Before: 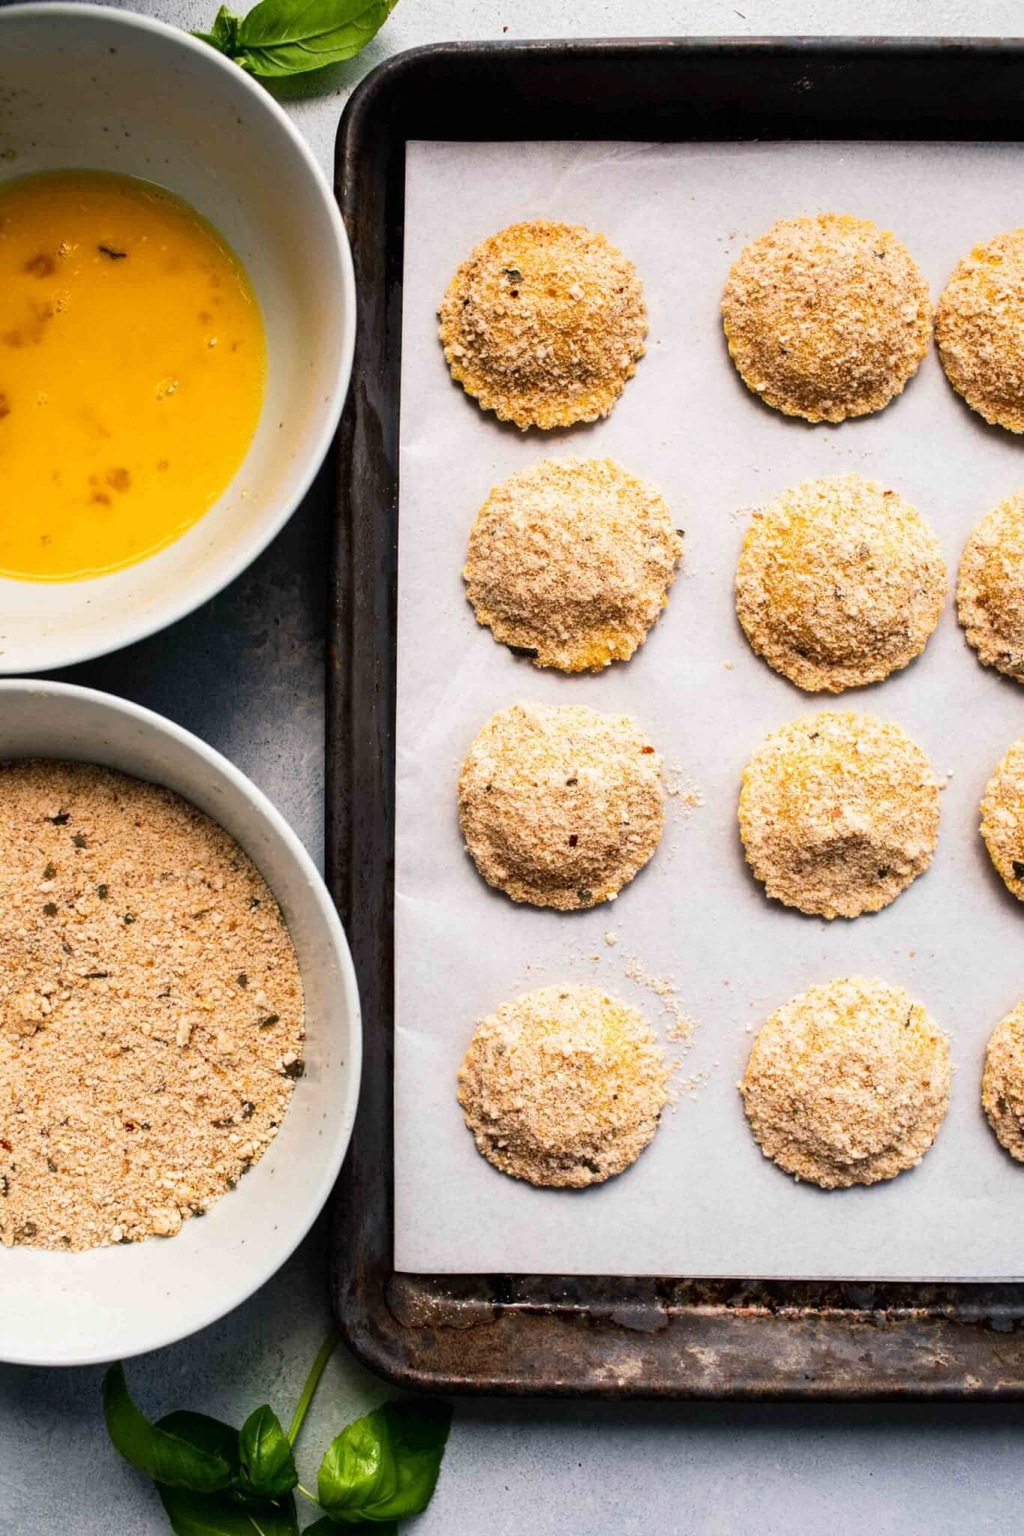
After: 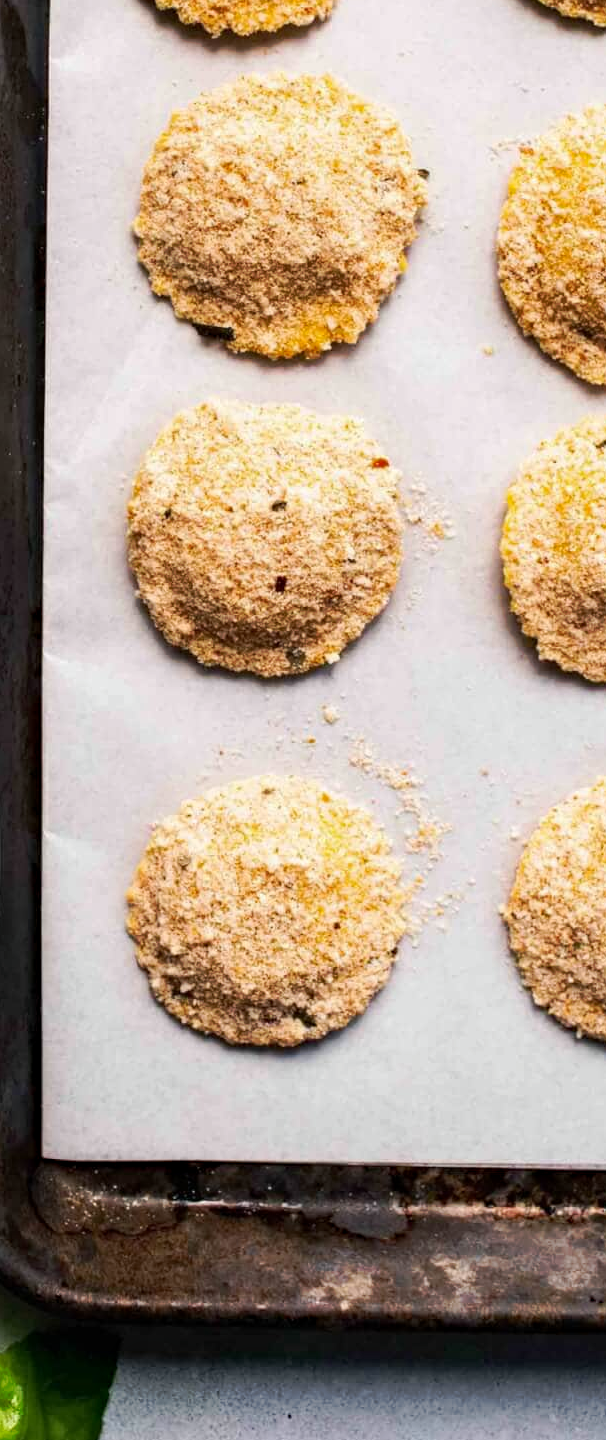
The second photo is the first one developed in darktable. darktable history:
tone curve: curves: ch0 [(0, 0) (0.003, 0.003) (0.011, 0.01) (0.025, 0.023) (0.044, 0.042) (0.069, 0.065) (0.1, 0.094) (0.136, 0.128) (0.177, 0.167) (0.224, 0.211) (0.277, 0.261) (0.335, 0.315) (0.399, 0.375) (0.468, 0.441) (0.543, 0.543) (0.623, 0.623) (0.709, 0.709) (0.801, 0.801) (0.898, 0.898) (1, 1)], preserve colors none
exposure: exposure -0.021 EV, compensate highlight preservation false
haze removal: compatibility mode true, adaptive false
crop: left 35.432%, top 26.233%, right 20.145%, bottom 3.432%
